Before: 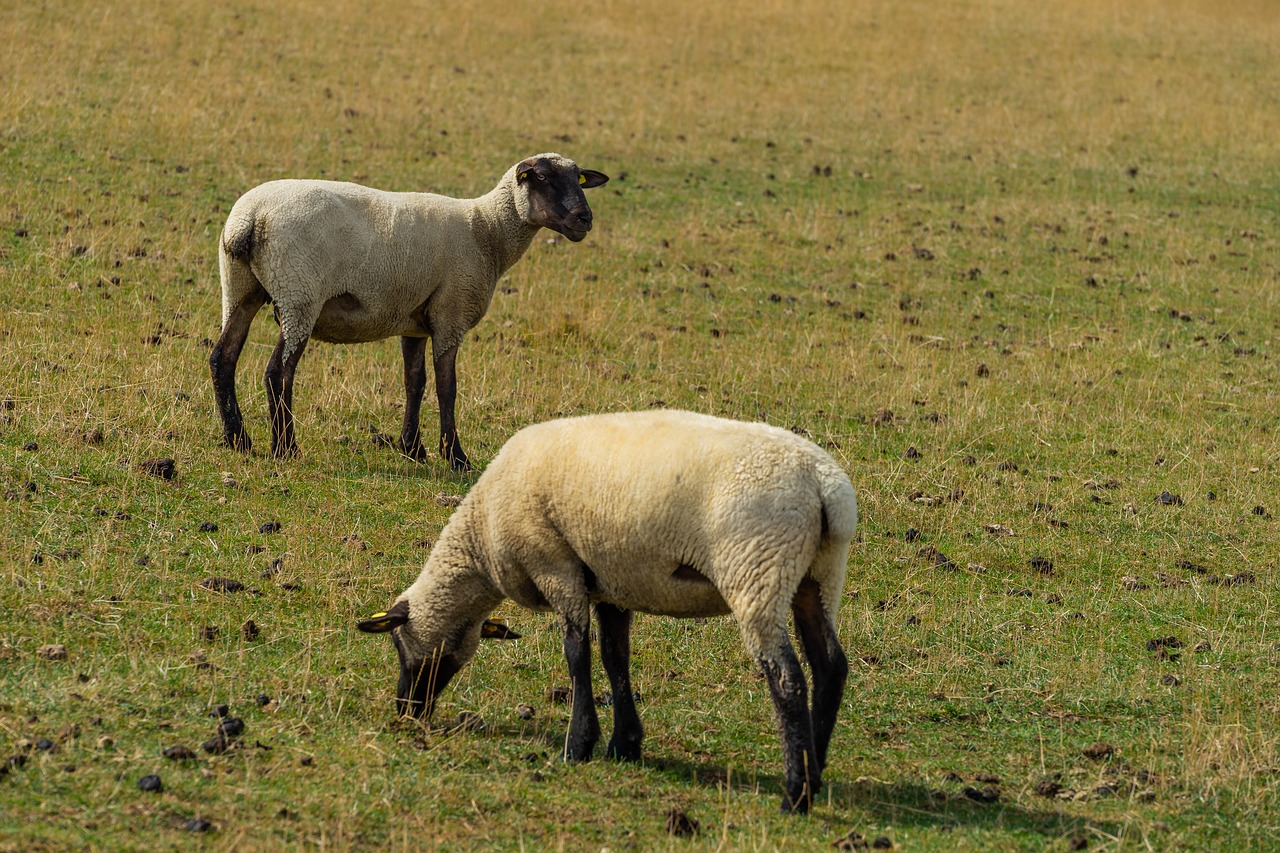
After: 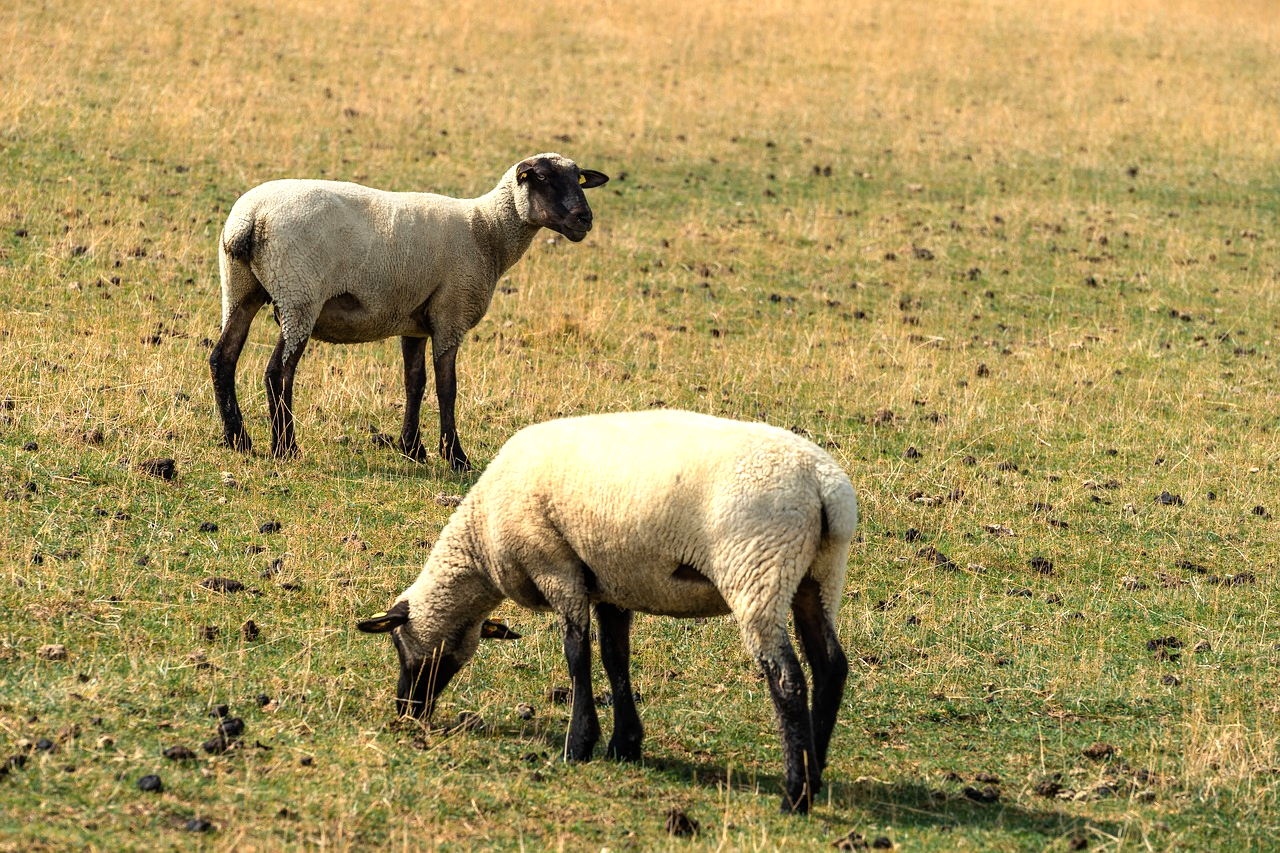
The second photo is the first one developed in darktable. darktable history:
color zones: curves: ch0 [(0.018, 0.548) (0.197, 0.654) (0.425, 0.447) (0.605, 0.658) (0.732, 0.579)]; ch1 [(0.105, 0.531) (0.224, 0.531) (0.386, 0.39) (0.618, 0.456) (0.732, 0.456) (0.956, 0.421)]; ch2 [(0.039, 0.583) (0.215, 0.465) (0.399, 0.544) (0.465, 0.548) (0.614, 0.447) (0.724, 0.43) (0.882, 0.623) (0.956, 0.632)]
tone equalizer: -8 EV -0.399 EV, -7 EV -0.392 EV, -6 EV -0.308 EV, -5 EV -0.189 EV, -3 EV 0.194 EV, -2 EV 0.353 EV, -1 EV 0.364 EV, +0 EV 0.395 EV, mask exposure compensation -0.491 EV
shadows and highlights: shadows 36.98, highlights -27.95, soften with gaussian
